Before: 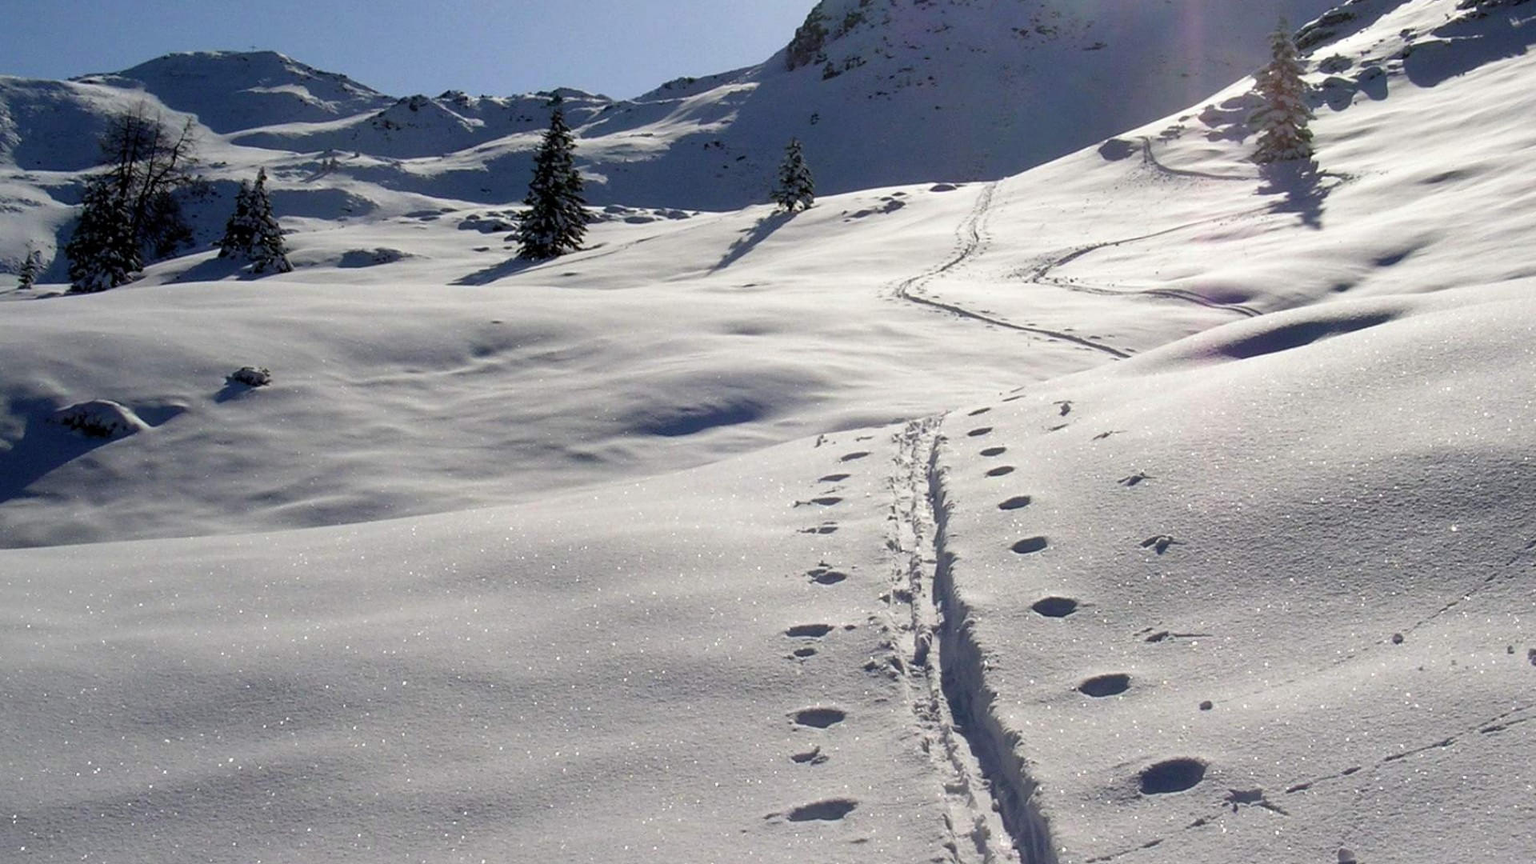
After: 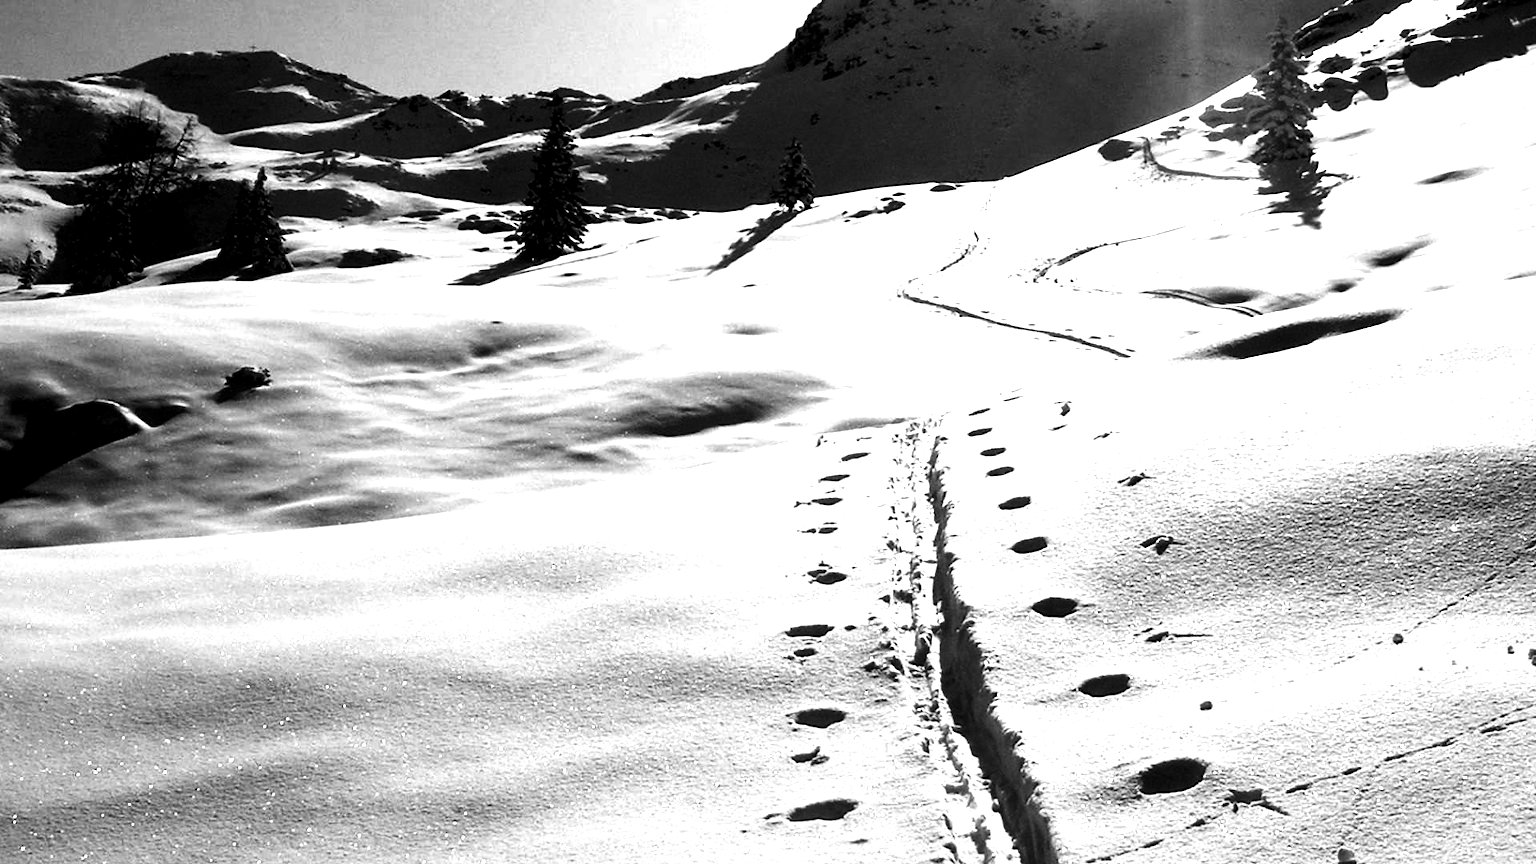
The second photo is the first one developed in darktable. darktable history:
monochrome: on, module defaults
levels: levels [0.044, 0.475, 0.791]
contrast brightness saturation: contrast 0.26, brightness 0.02, saturation 0.87
exposure: black level correction 0.01, exposure 0.014 EV, compensate highlight preservation false
